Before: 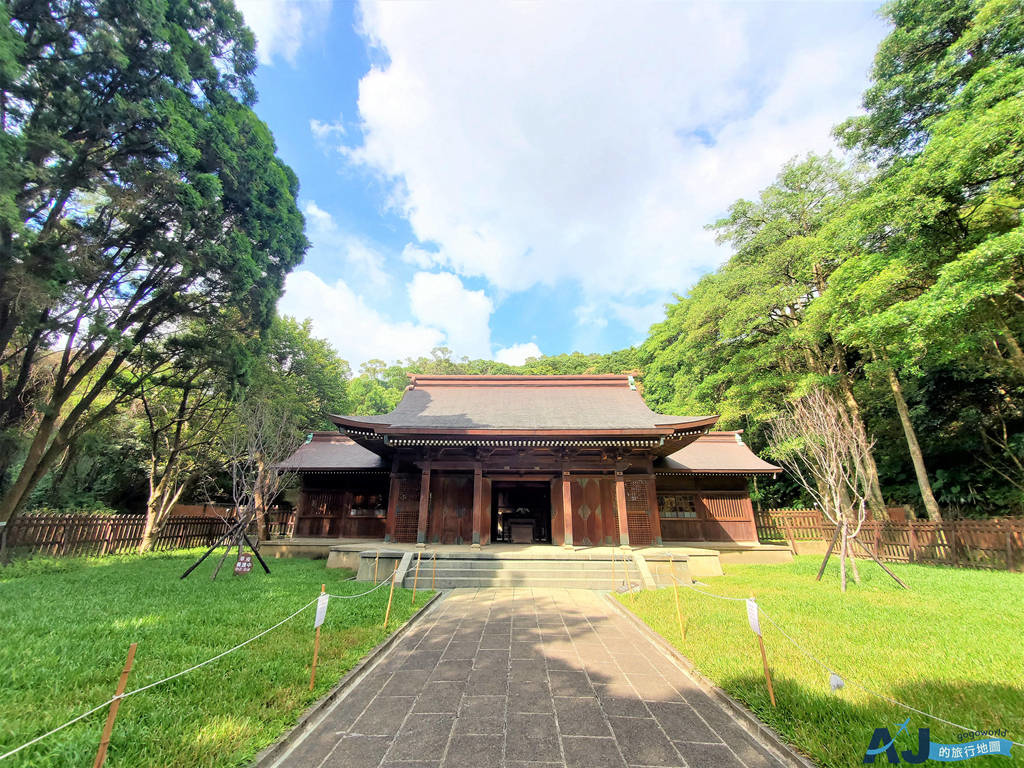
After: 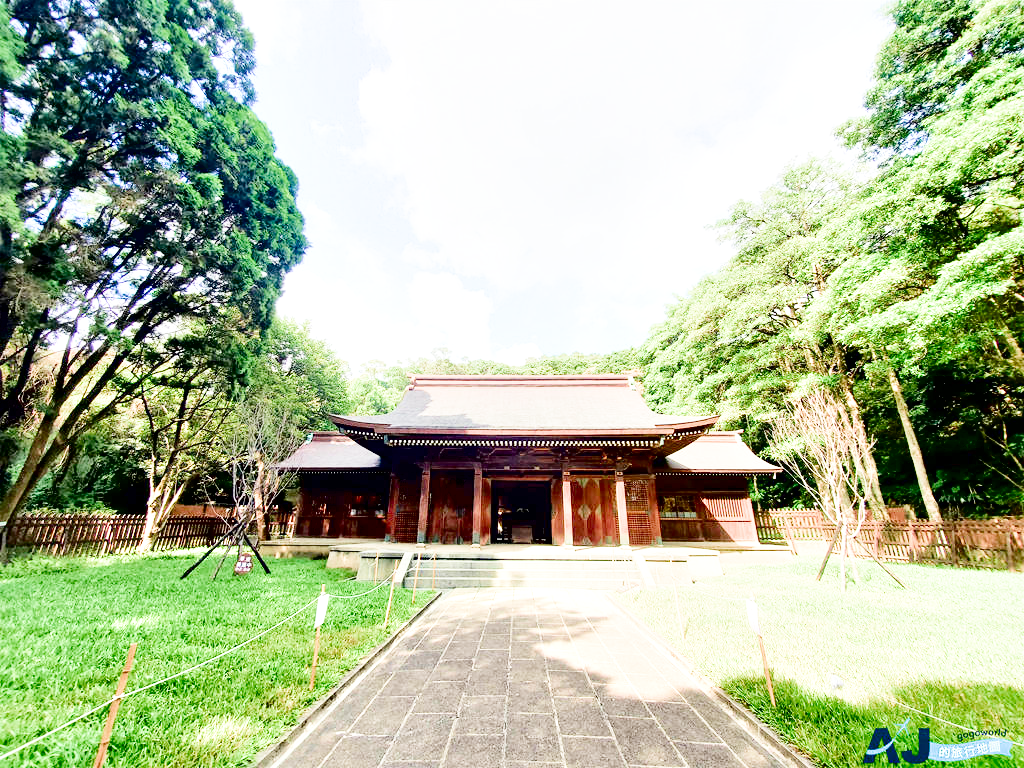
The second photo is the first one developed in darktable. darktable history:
exposure: black level correction 0.015, exposure 1.768 EV, compensate highlight preservation false
local contrast: mode bilateral grid, contrast 21, coarseness 51, detail 139%, midtone range 0.2
contrast brightness saturation: contrast 0.223, brightness -0.188, saturation 0.241
filmic rgb: black relative exposure -7.65 EV, white relative exposure 4.56 EV, hardness 3.61, color science v4 (2020)
